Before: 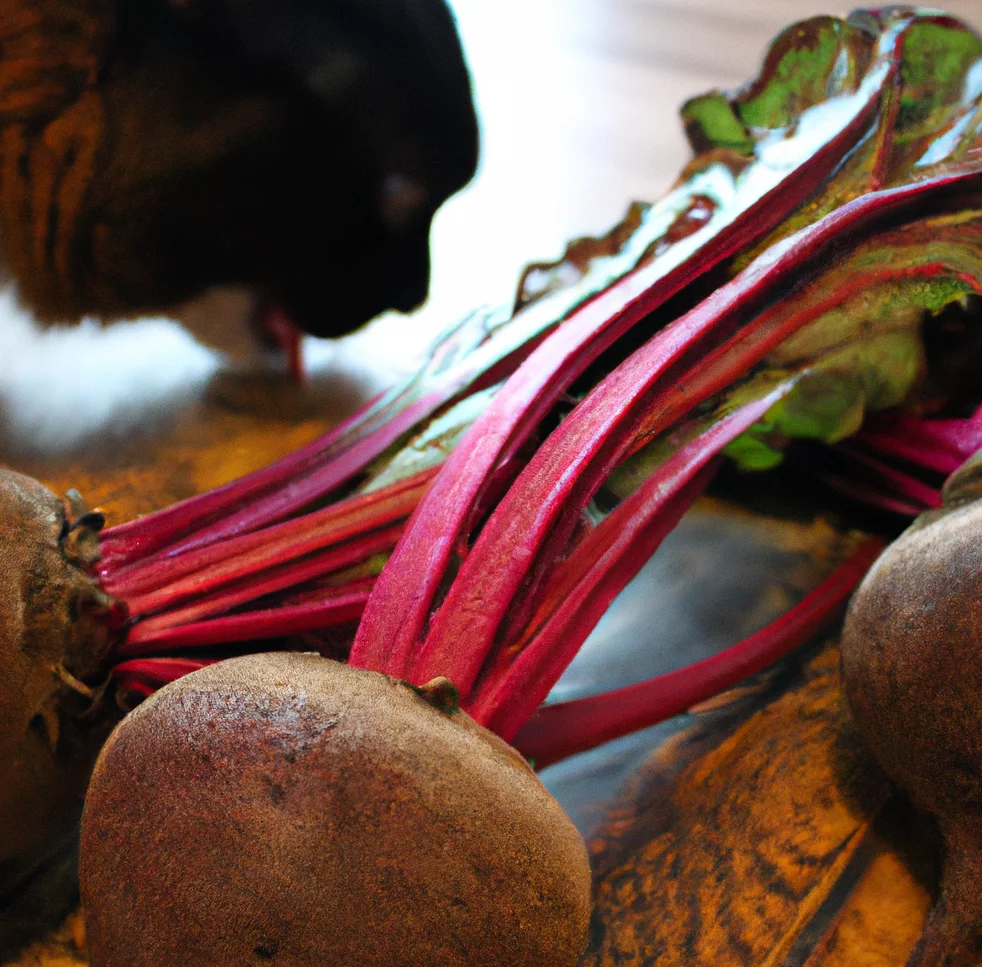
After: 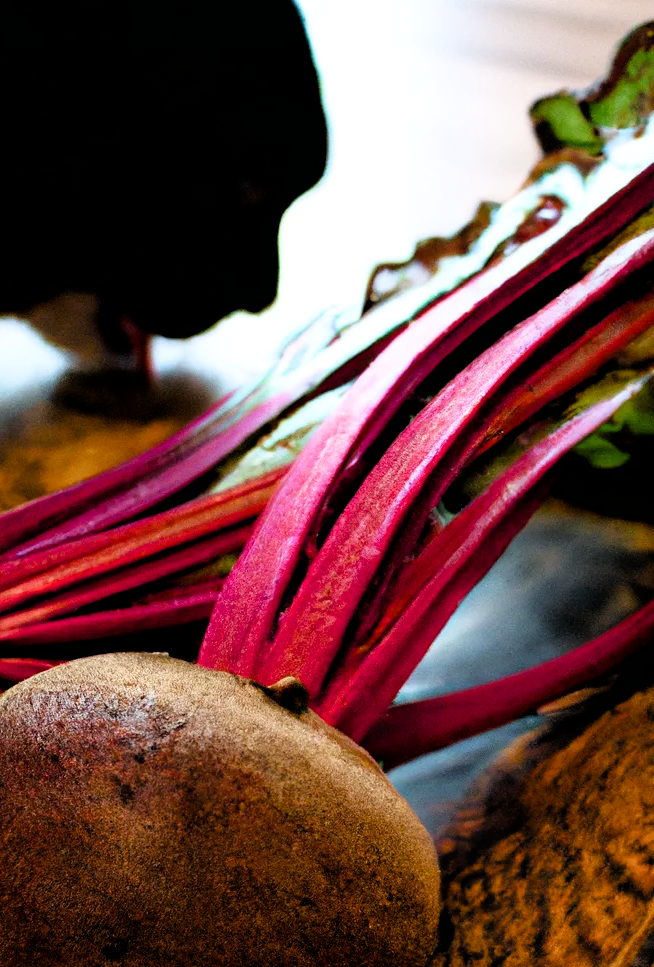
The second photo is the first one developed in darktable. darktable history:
velvia: strength 17%
filmic rgb: black relative exposure -3.64 EV, white relative exposure 2.44 EV, hardness 3.29
crop: left 15.419%, right 17.914%
color balance rgb: perceptual saturation grading › global saturation 20%, perceptual saturation grading › highlights -25%, perceptual saturation grading › shadows 25%
